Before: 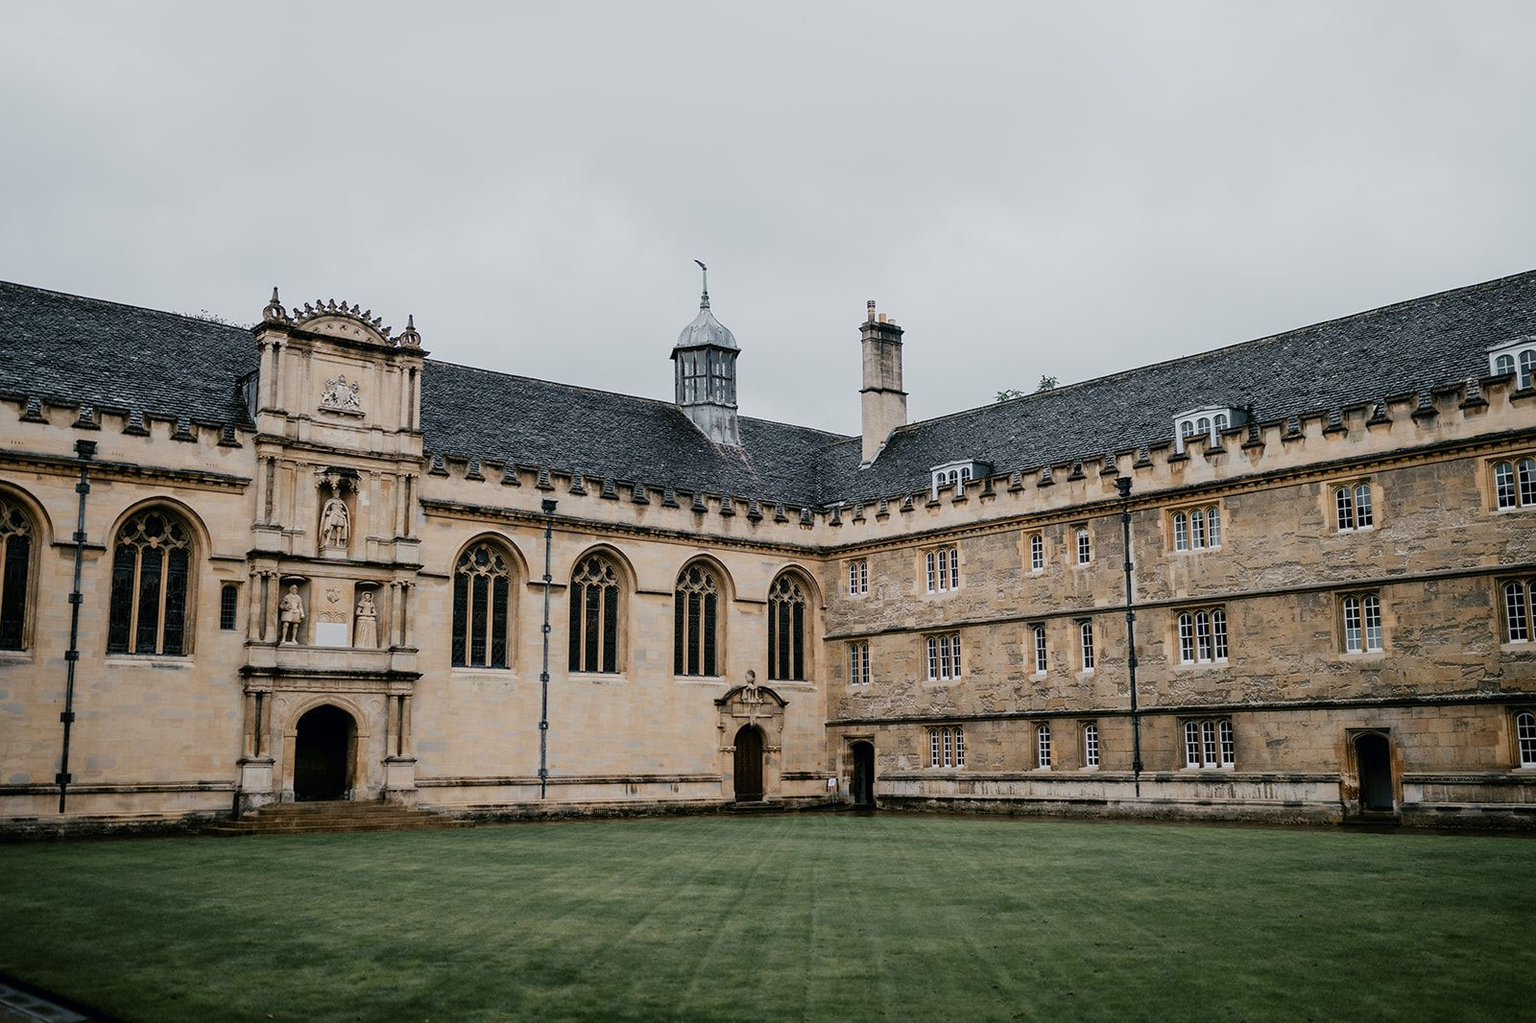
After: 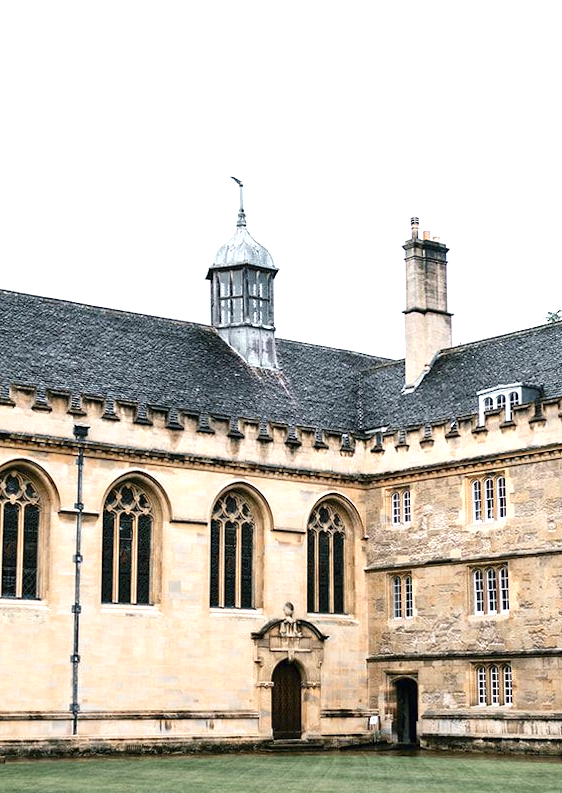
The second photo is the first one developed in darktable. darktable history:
crop and rotate: left 29.476%, top 10.214%, right 35.32%, bottom 17.333%
exposure: black level correction 0, exposure 1.173 EV, compensate exposure bias true, compensate highlight preservation false
rotate and perspective: lens shift (horizontal) -0.055, automatic cropping off
